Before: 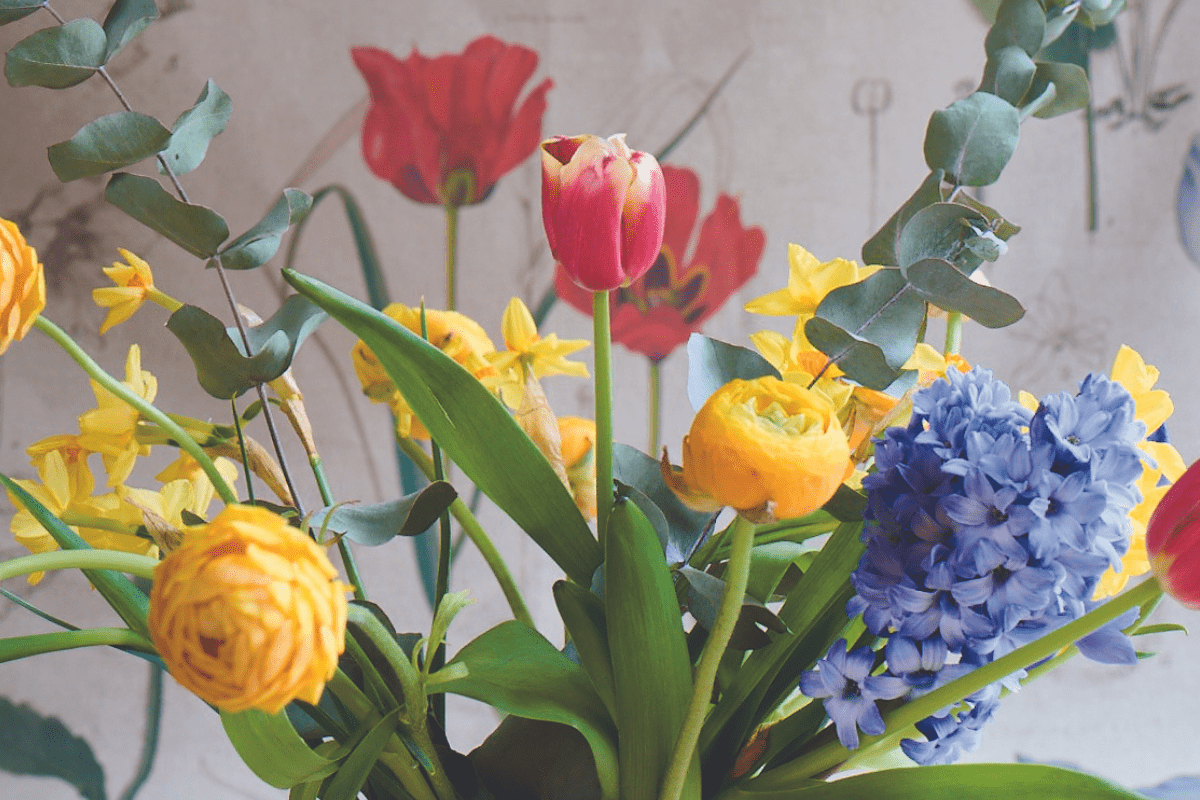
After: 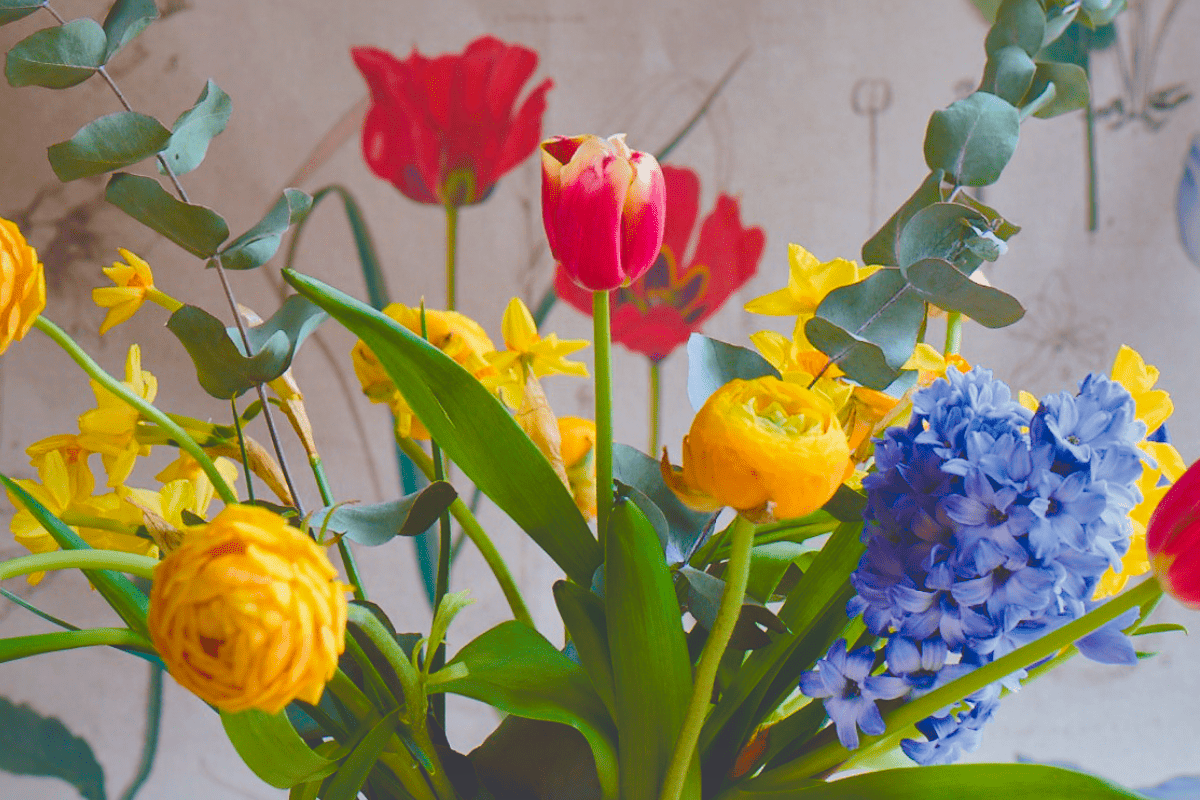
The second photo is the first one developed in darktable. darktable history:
color balance rgb: power › chroma 0.226%, power › hue 63.1°, perceptual saturation grading › global saturation 20%, perceptual saturation grading › highlights 3.161%, perceptual saturation grading › shadows 49.27%, global vibrance 20%
shadows and highlights: on, module defaults
